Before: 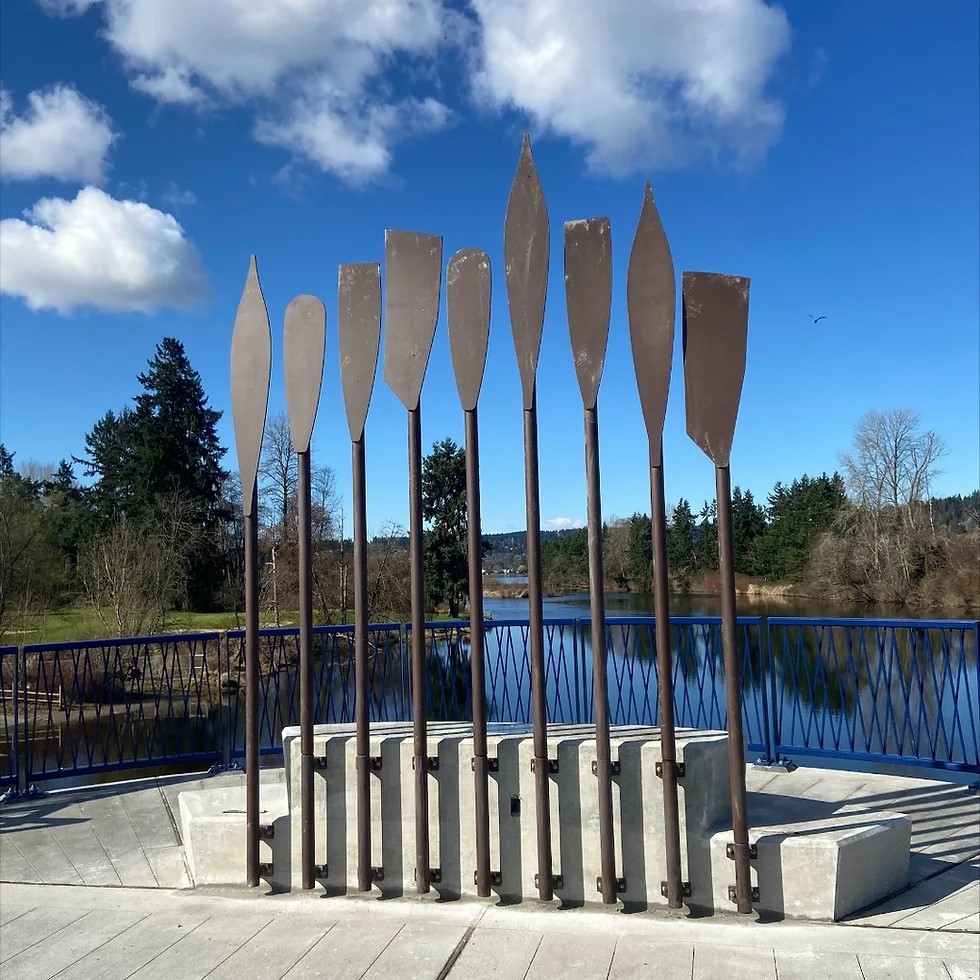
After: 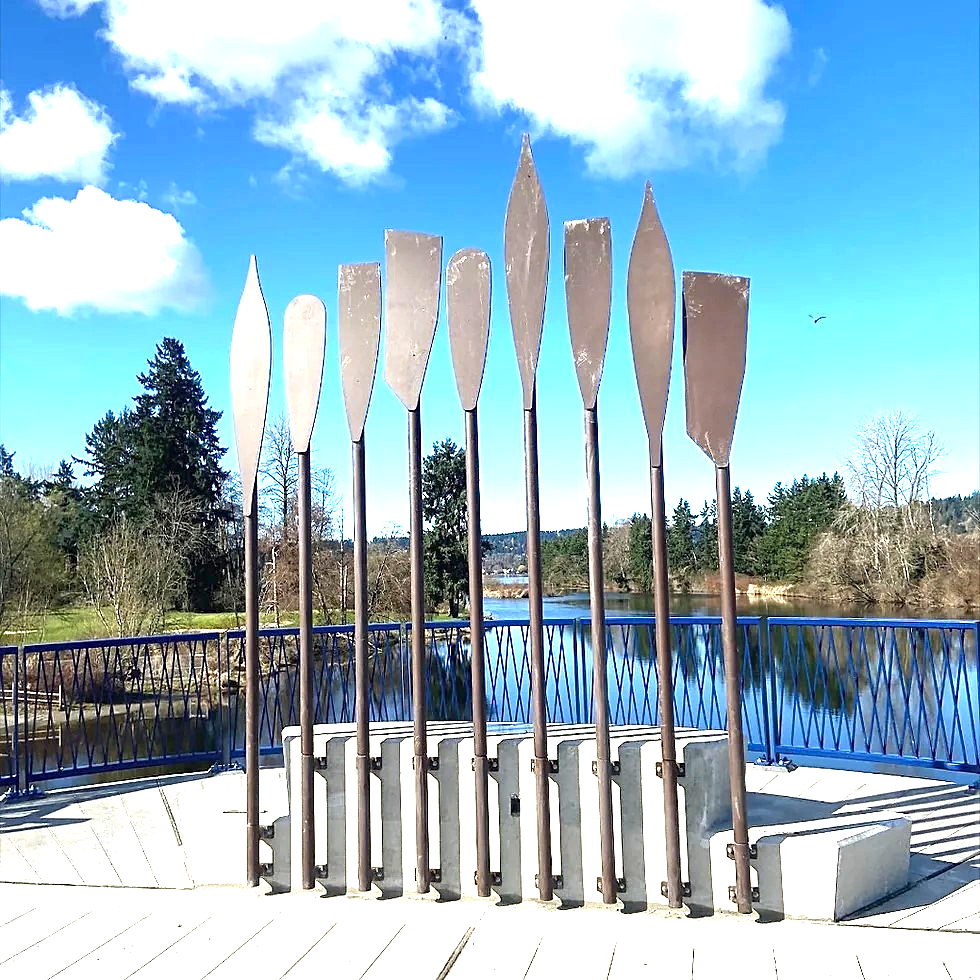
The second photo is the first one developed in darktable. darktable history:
sharpen: on, module defaults
exposure: black level correction 0, exposure 1.741 EV, compensate exposure bias true, compensate highlight preservation false
